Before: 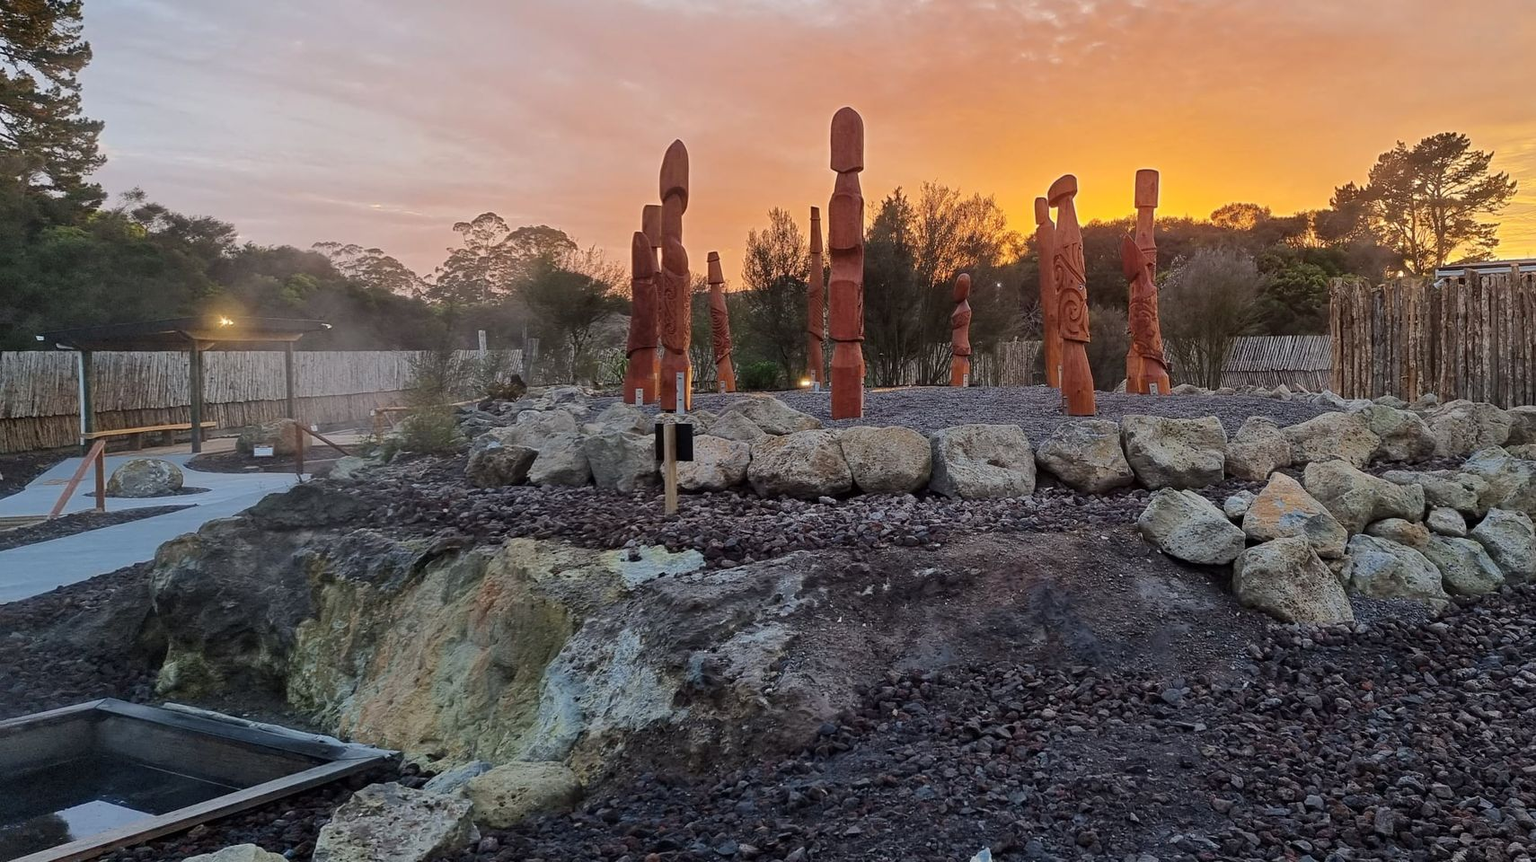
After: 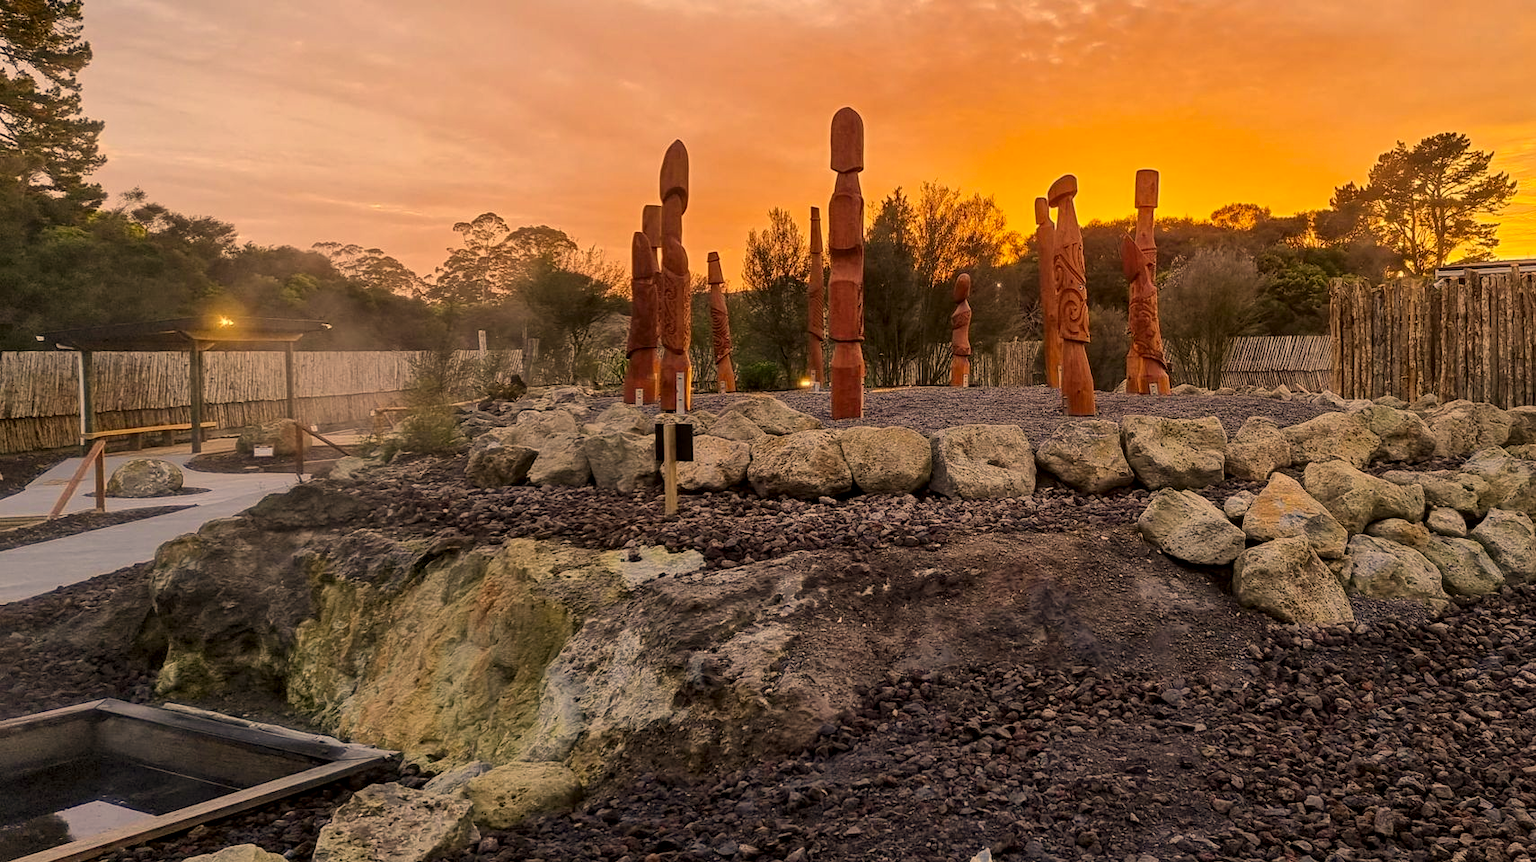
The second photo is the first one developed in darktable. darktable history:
color correction: highlights a* 17.94, highlights b* 35.39, shadows a* 1.48, shadows b* 6.42, saturation 1.01
local contrast: on, module defaults
